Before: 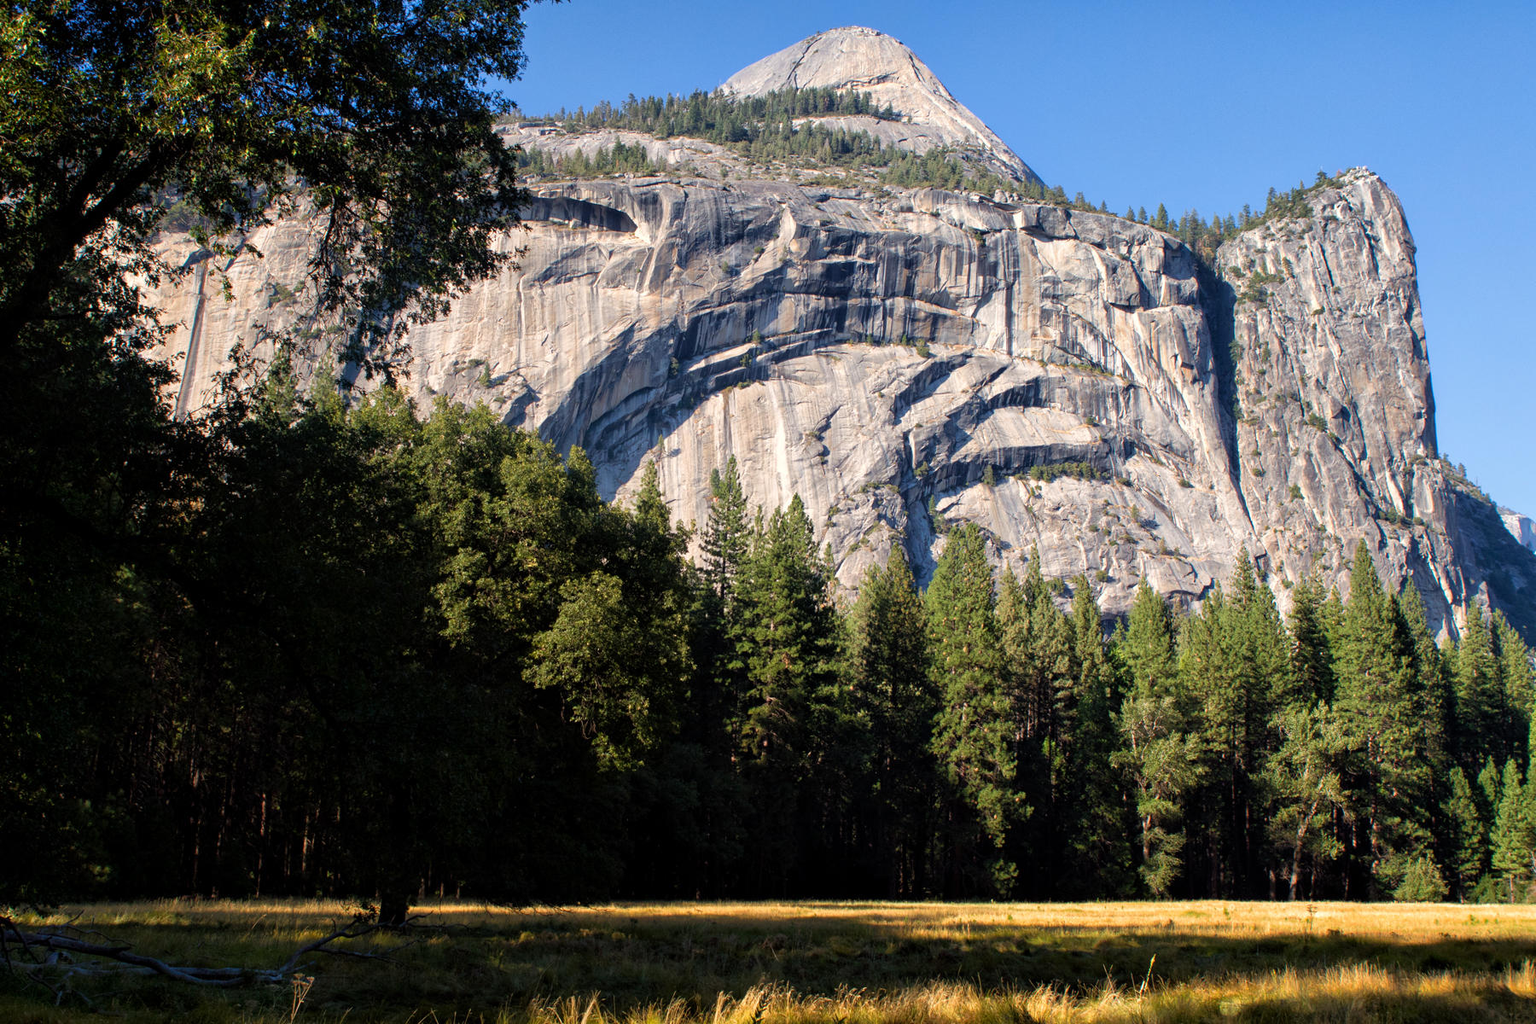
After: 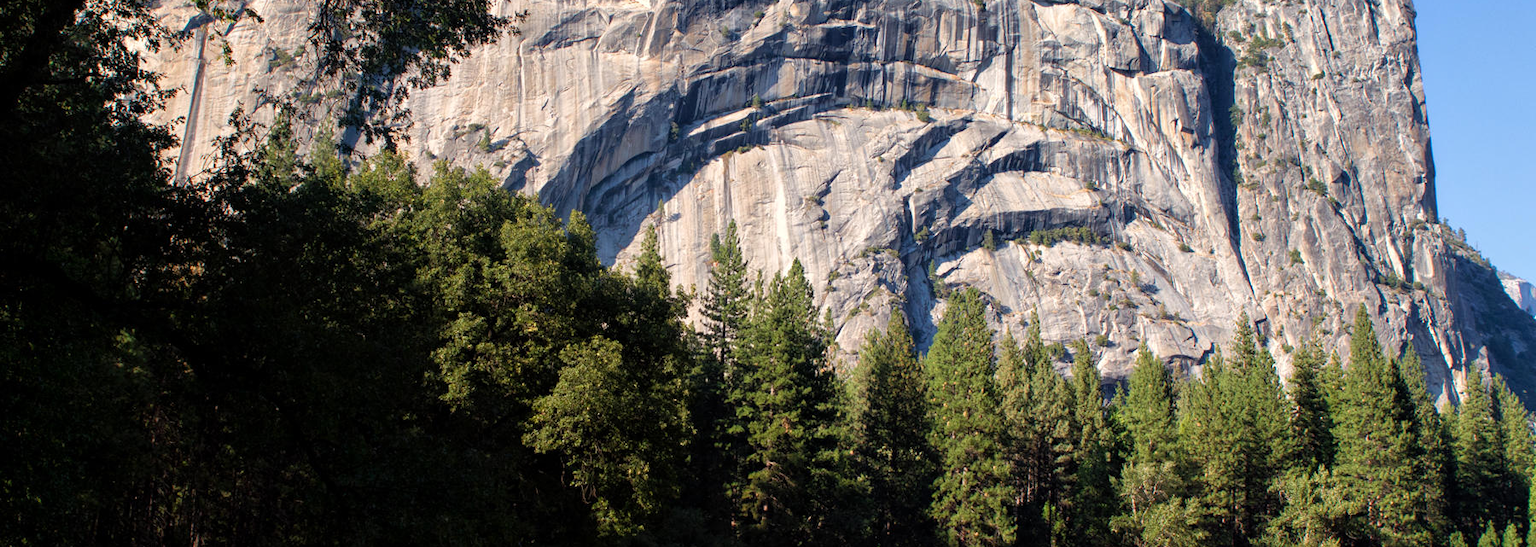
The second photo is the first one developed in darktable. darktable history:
crop and rotate: top 23.043%, bottom 23.437%
tone equalizer: on, module defaults
